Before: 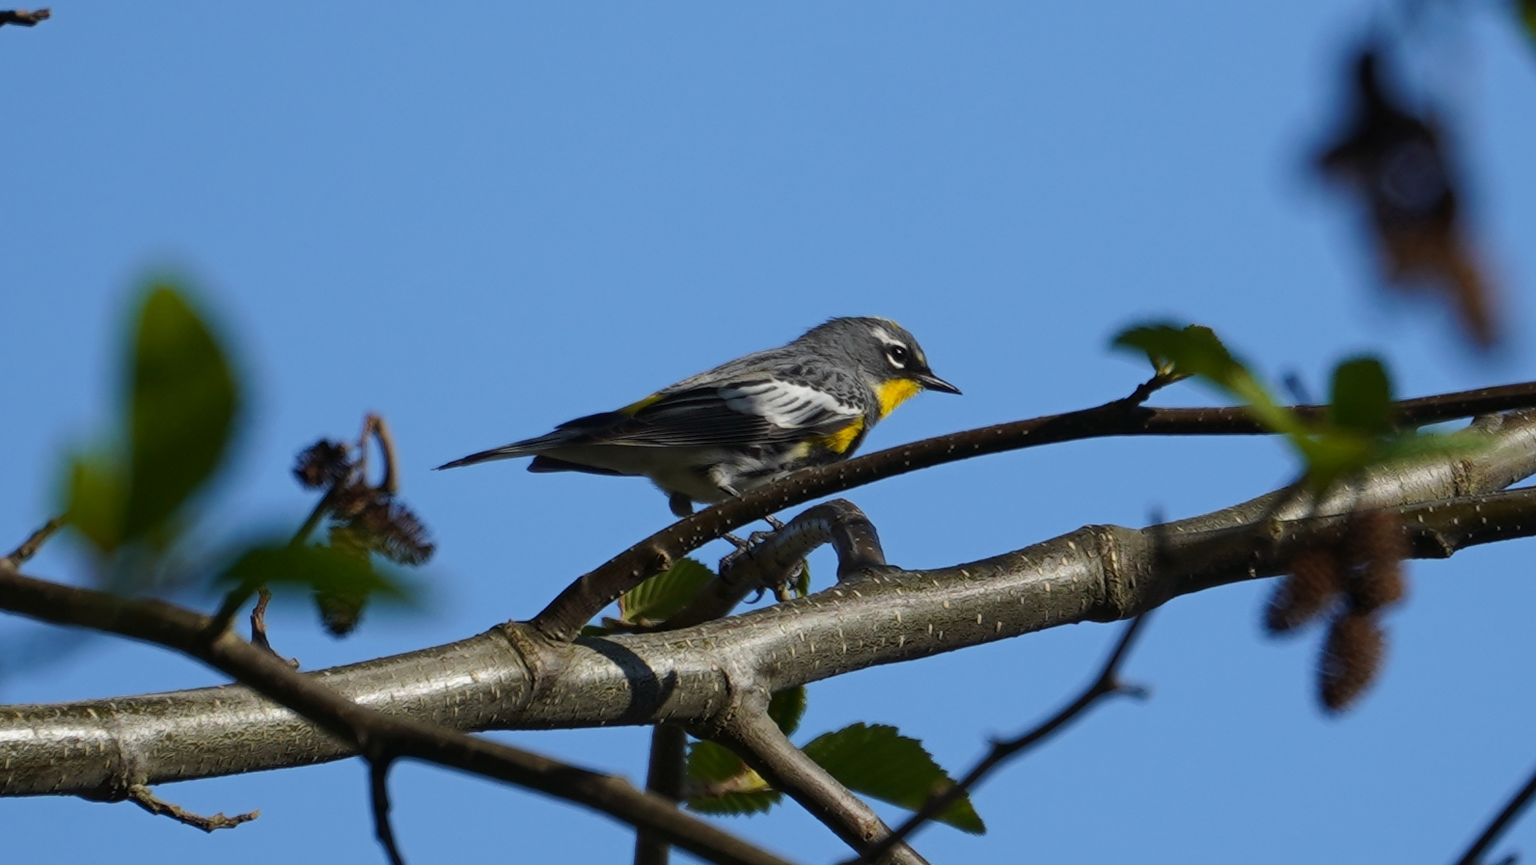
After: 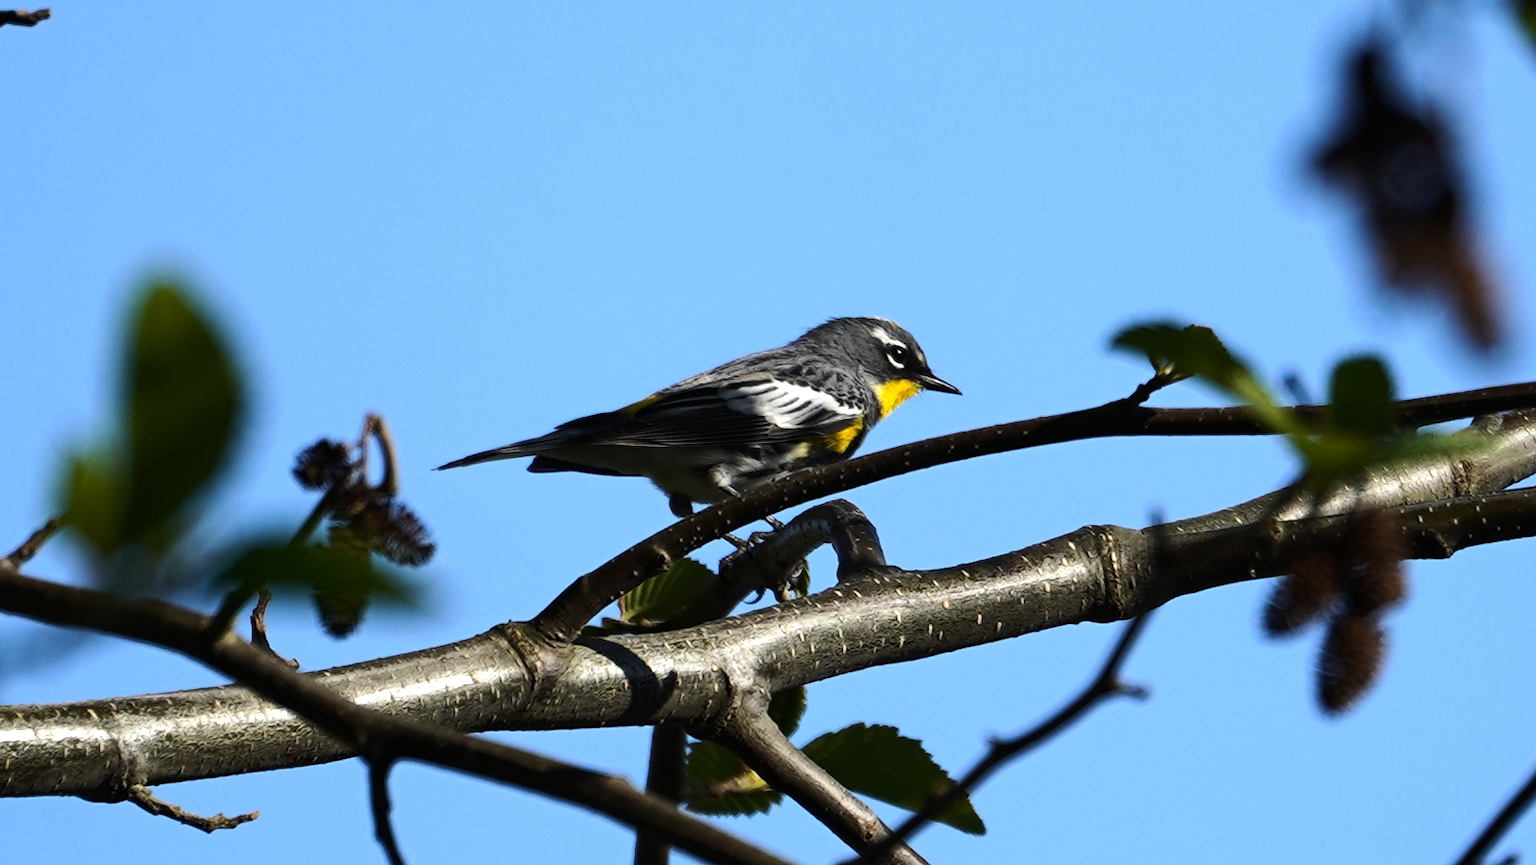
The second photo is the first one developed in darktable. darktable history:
tone equalizer: -8 EV -1.08 EV, -7 EV -1 EV, -6 EV -0.856 EV, -5 EV -0.564 EV, -3 EV 0.577 EV, -2 EV 0.85 EV, -1 EV 0.989 EV, +0 EV 1.06 EV, edges refinement/feathering 500, mask exposure compensation -1.57 EV, preserve details no
